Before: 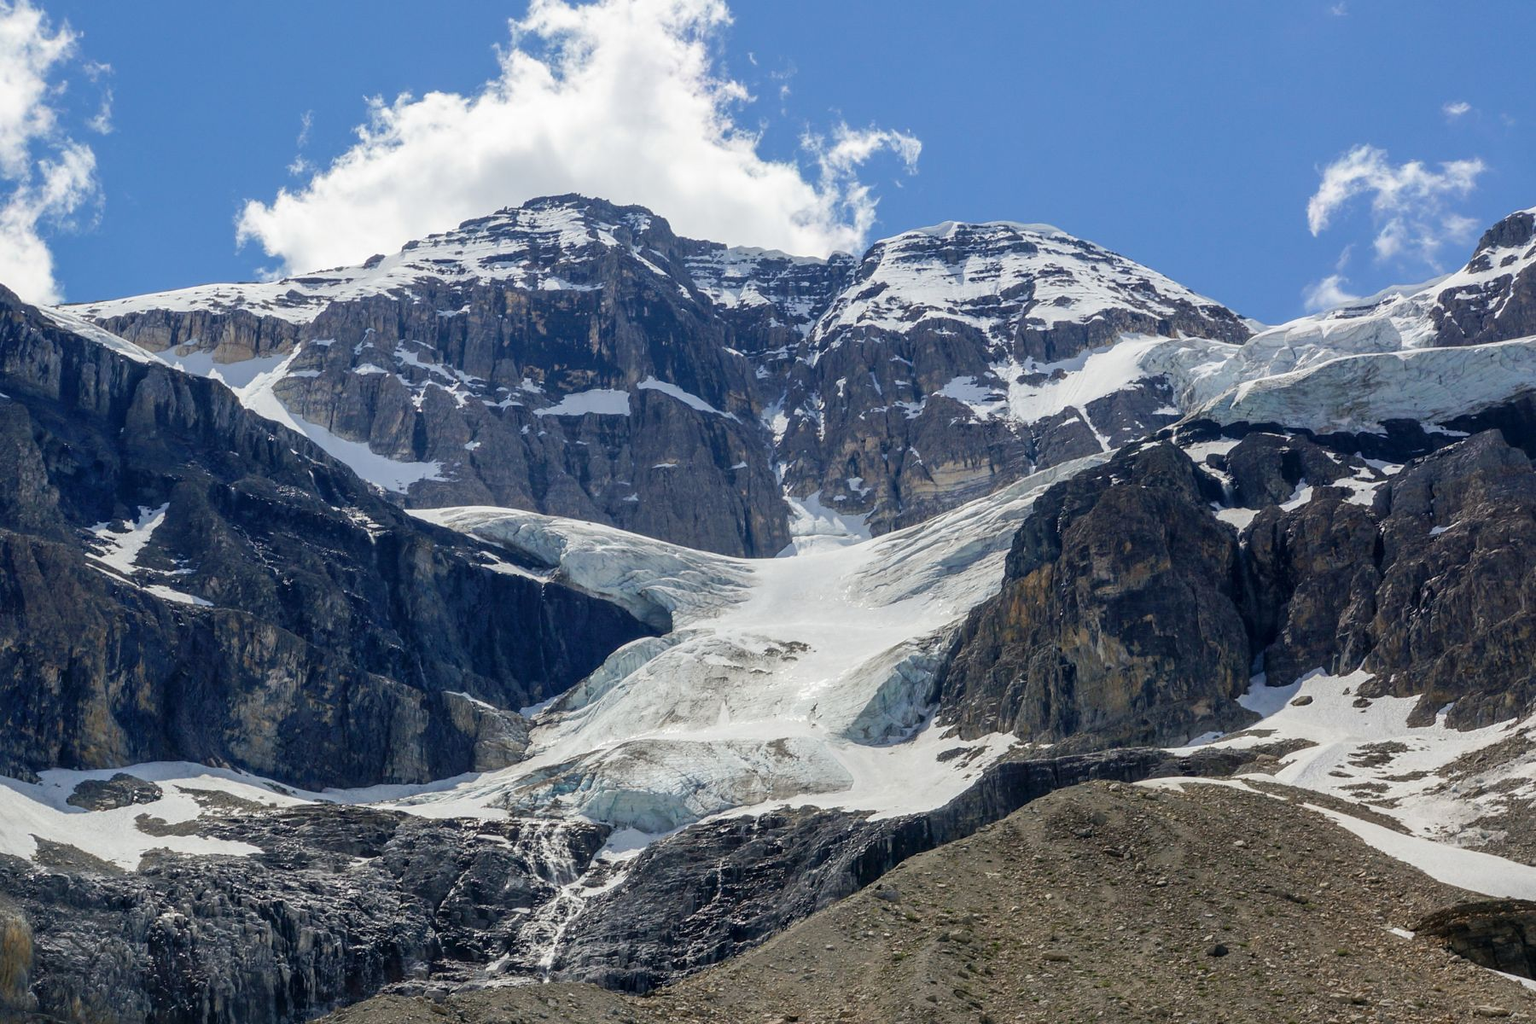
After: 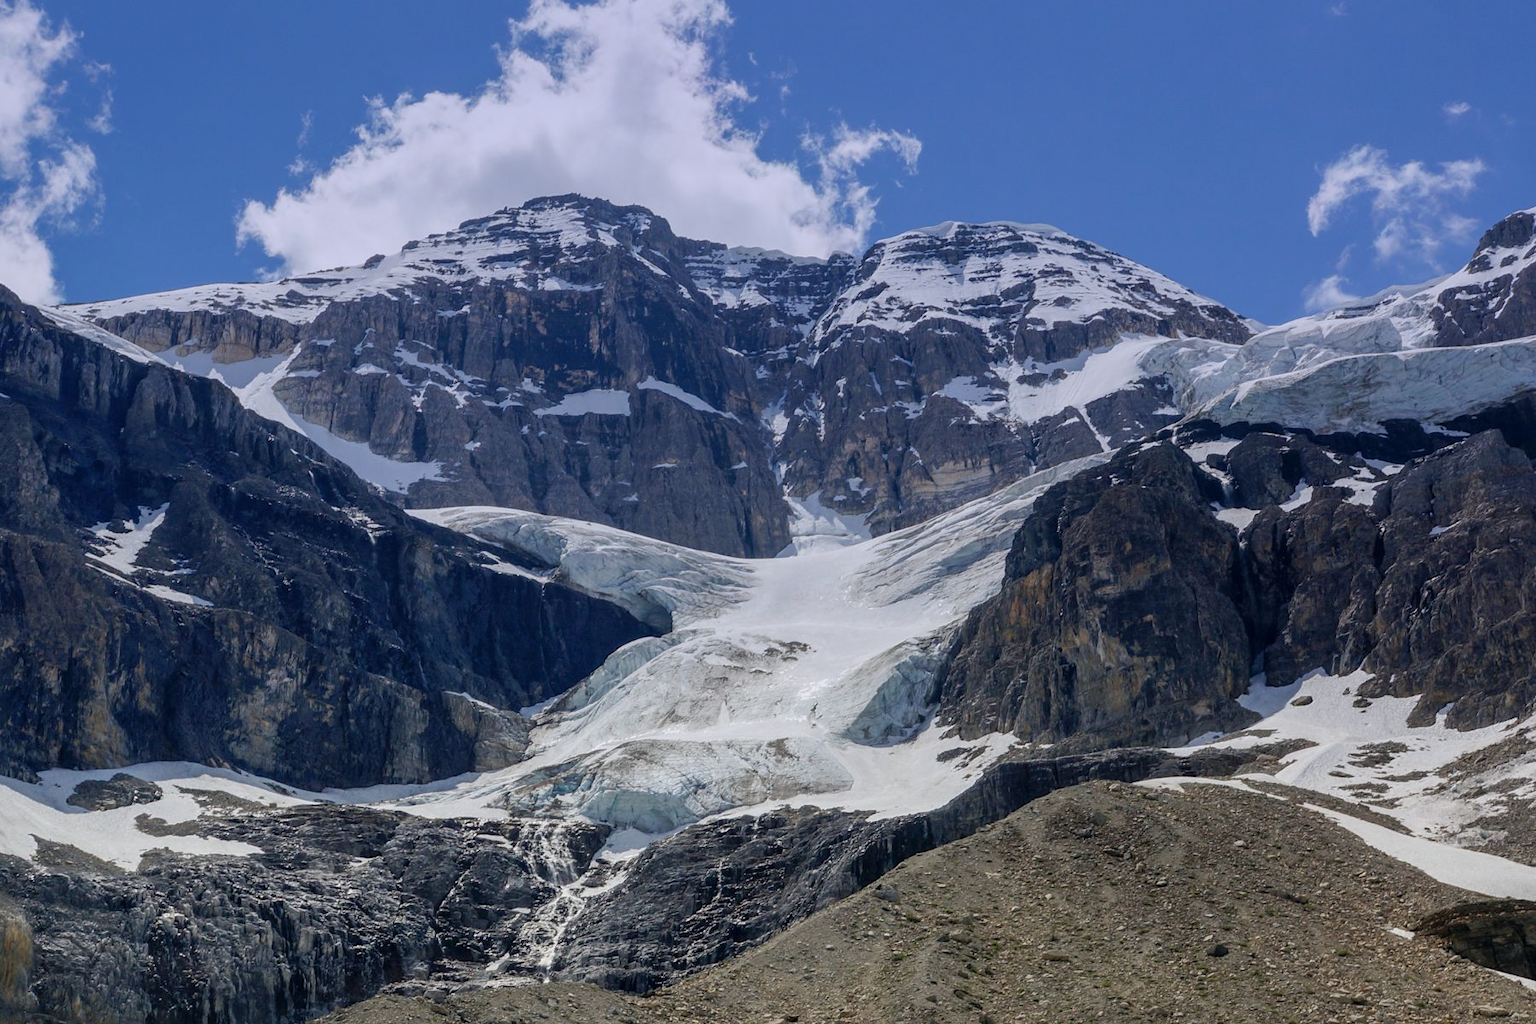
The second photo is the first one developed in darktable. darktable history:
graduated density: hue 238.83°, saturation 50%
contrast brightness saturation: saturation -0.05
